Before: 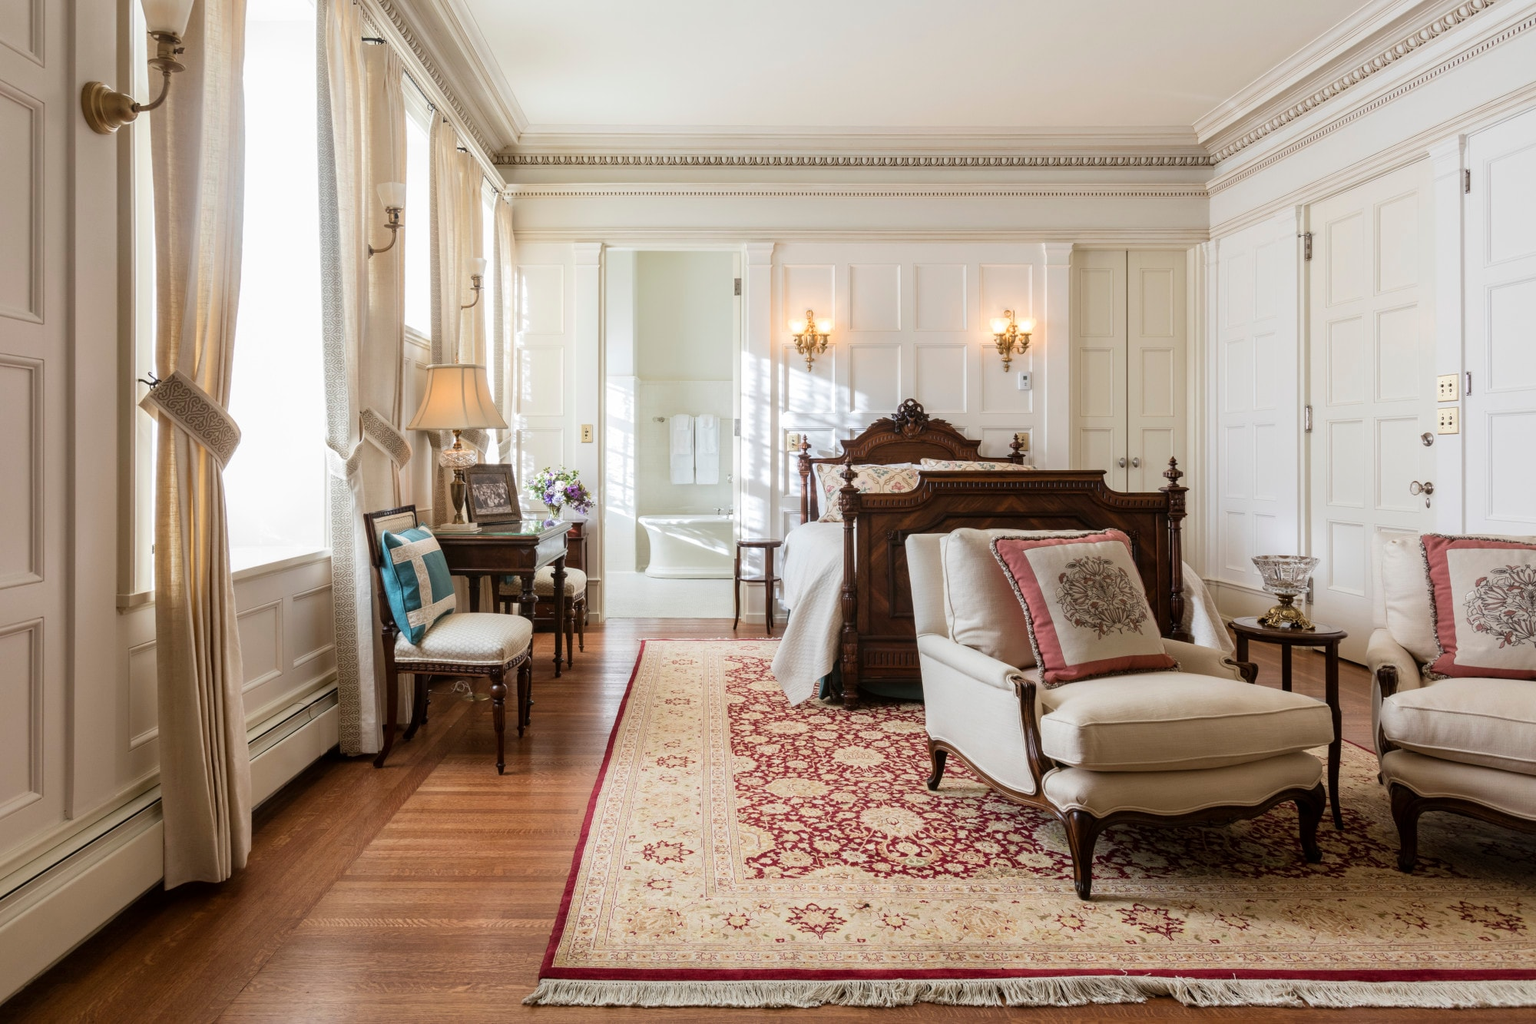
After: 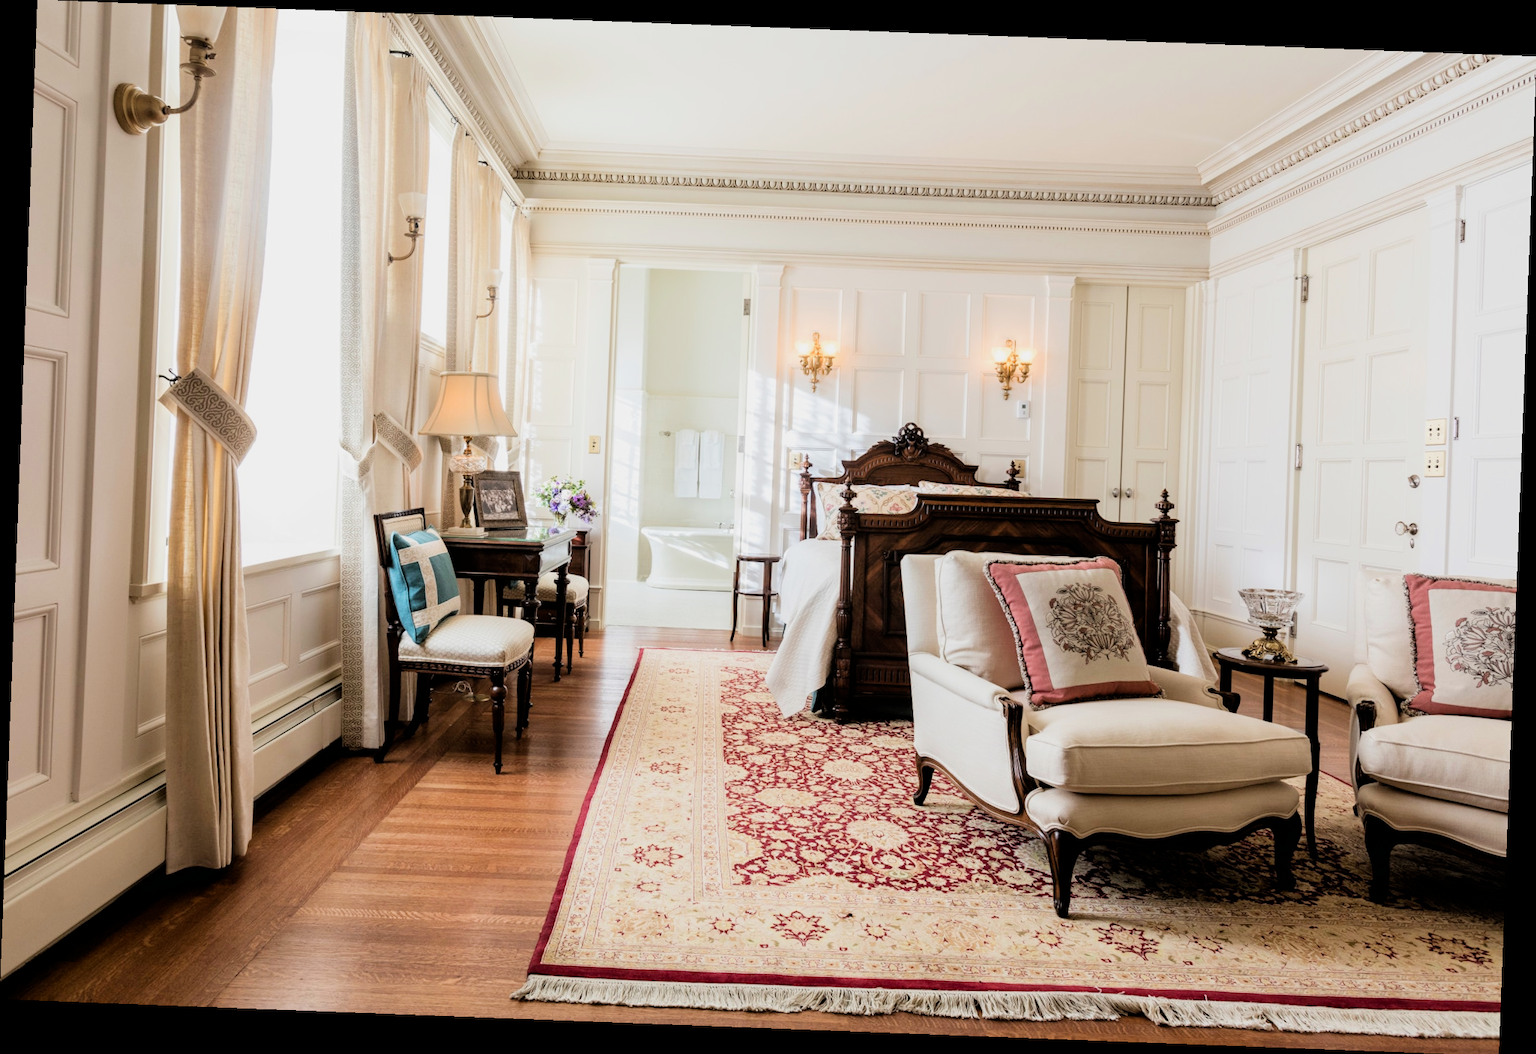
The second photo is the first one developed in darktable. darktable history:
filmic rgb: black relative exposure -5 EV, hardness 2.88, contrast 1.2
exposure: black level correction 0.001, exposure 0.5 EV, compensate exposure bias true, compensate highlight preservation false
rotate and perspective: rotation 2.17°, automatic cropping off
